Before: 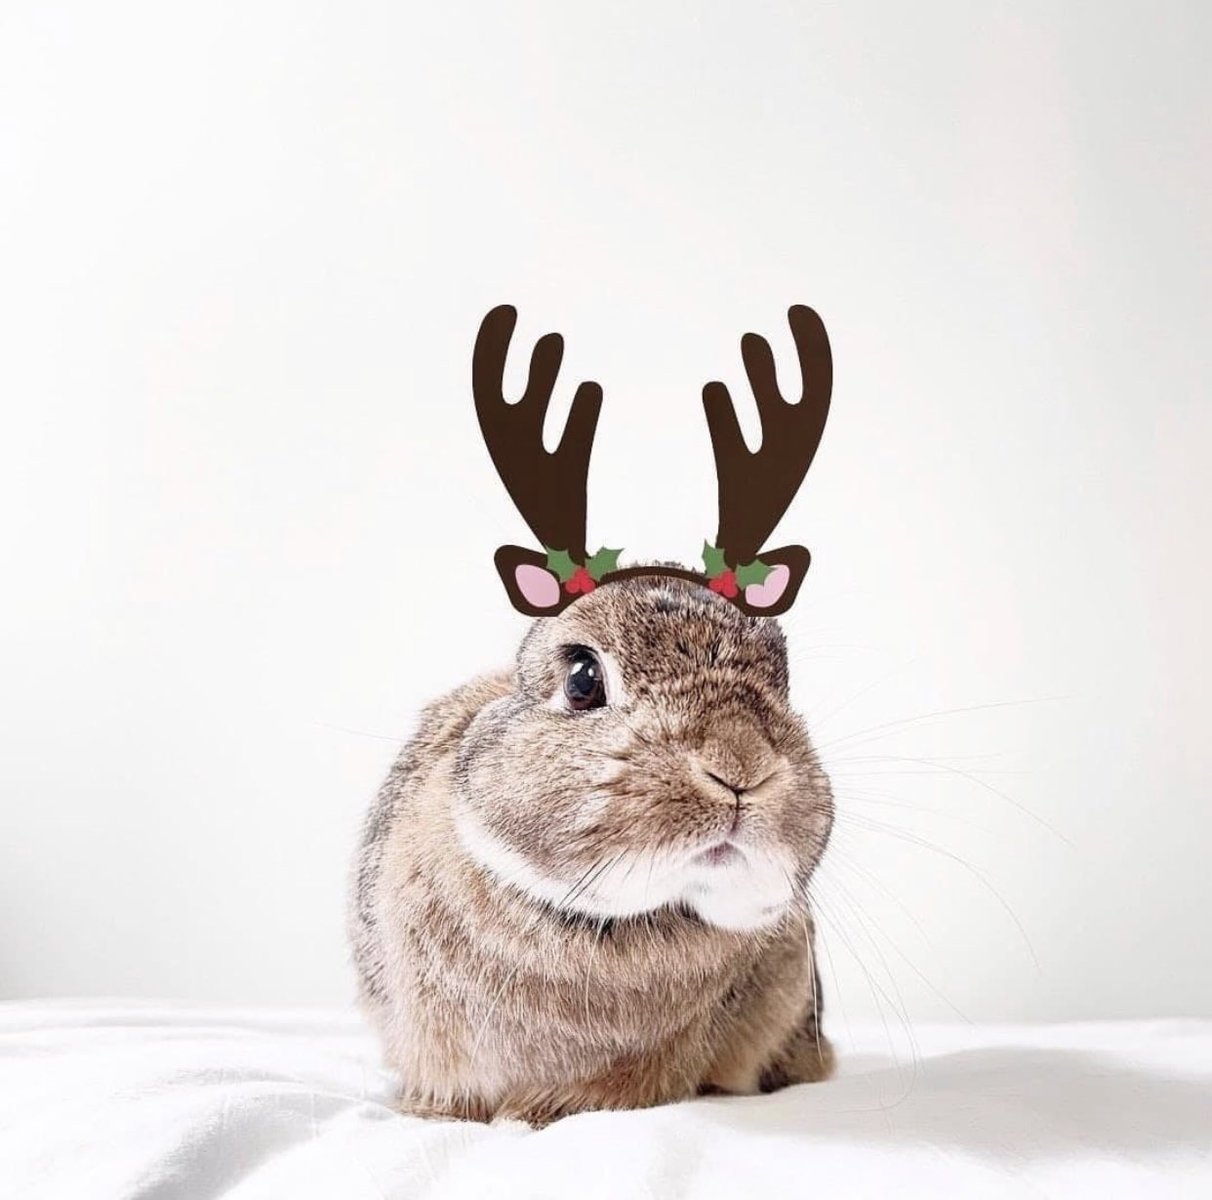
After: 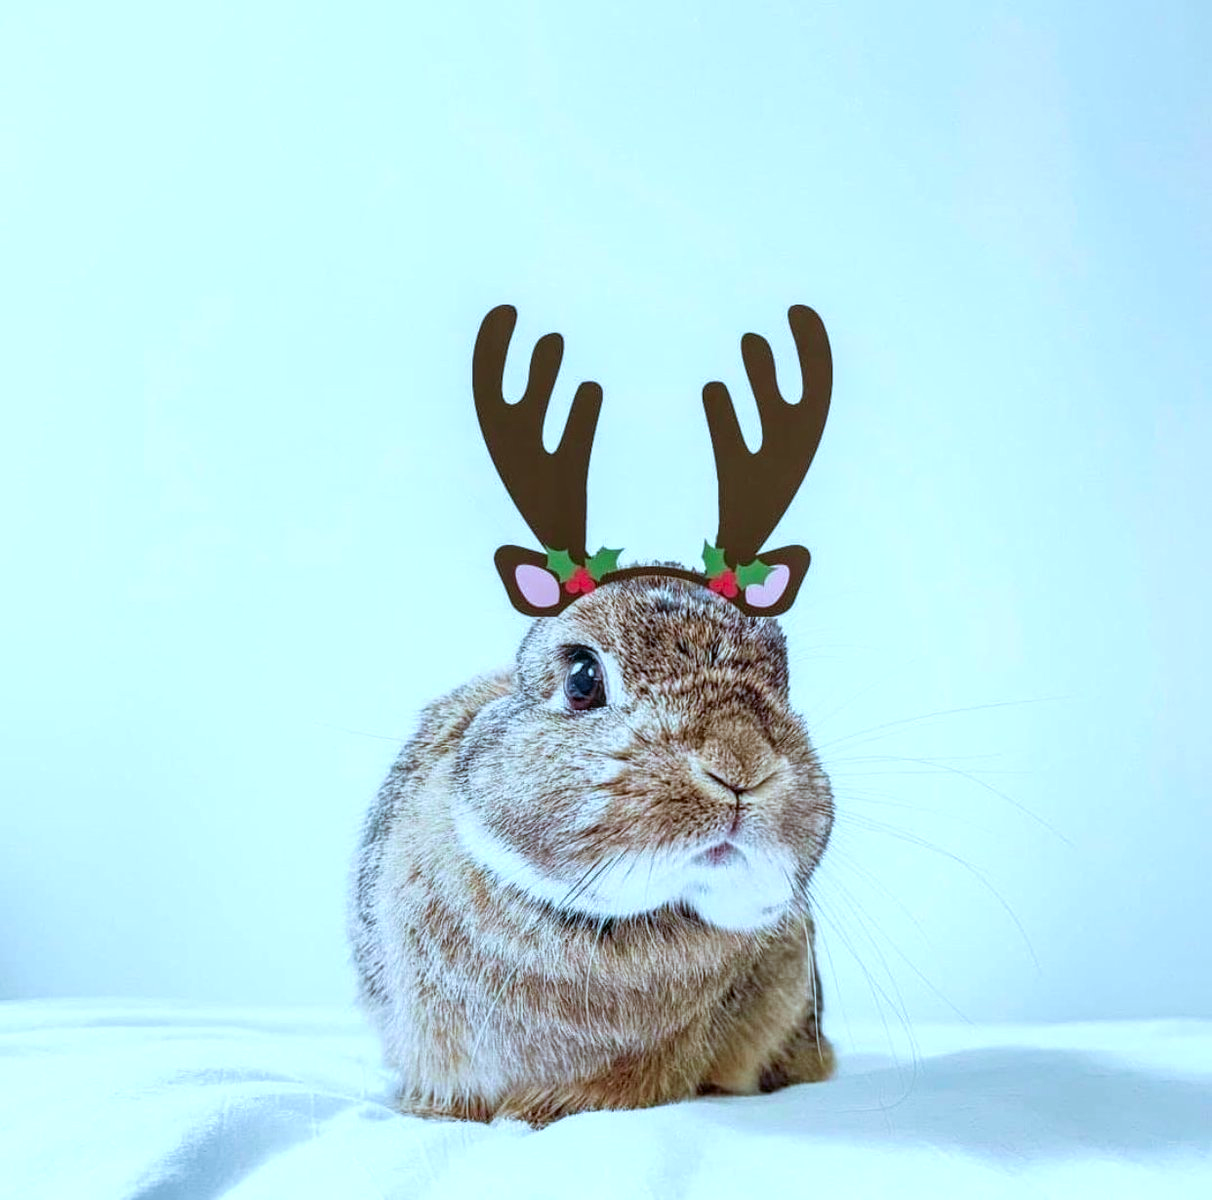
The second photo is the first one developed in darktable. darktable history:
local contrast: on, module defaults
white balance: red 0.926, green 1.003, blue 1.133
velvia: on, module defaults
color correction: highlights a* -7.33, highlights b* 1.26, shadows a* -3.55, saturation 1.4
